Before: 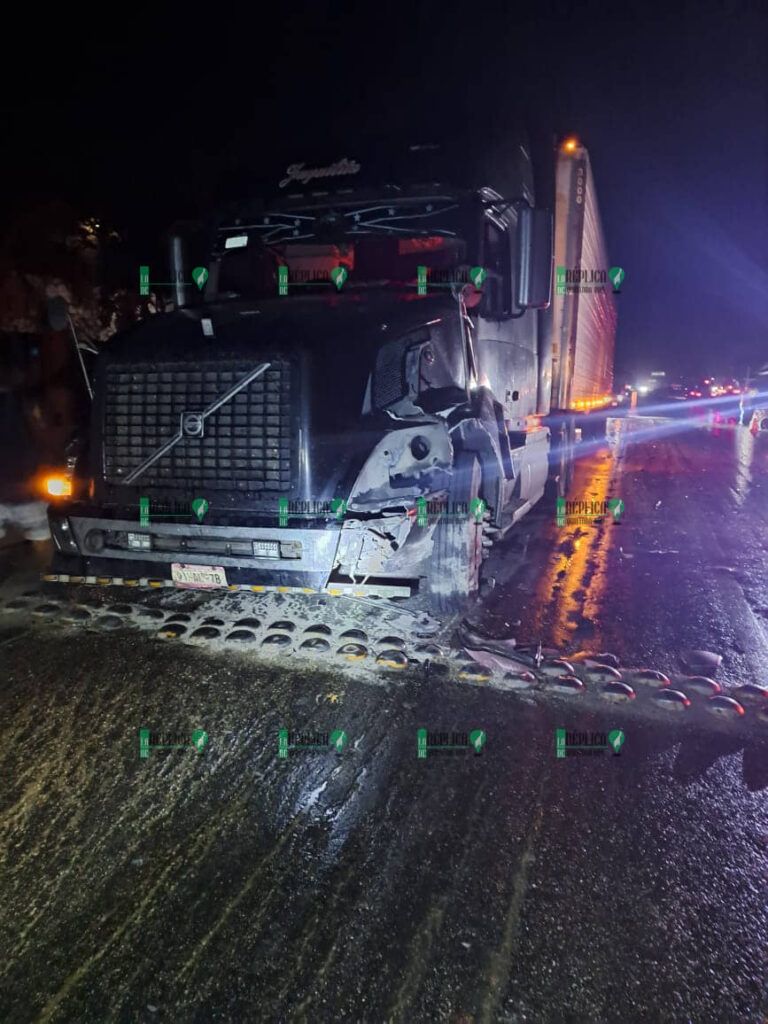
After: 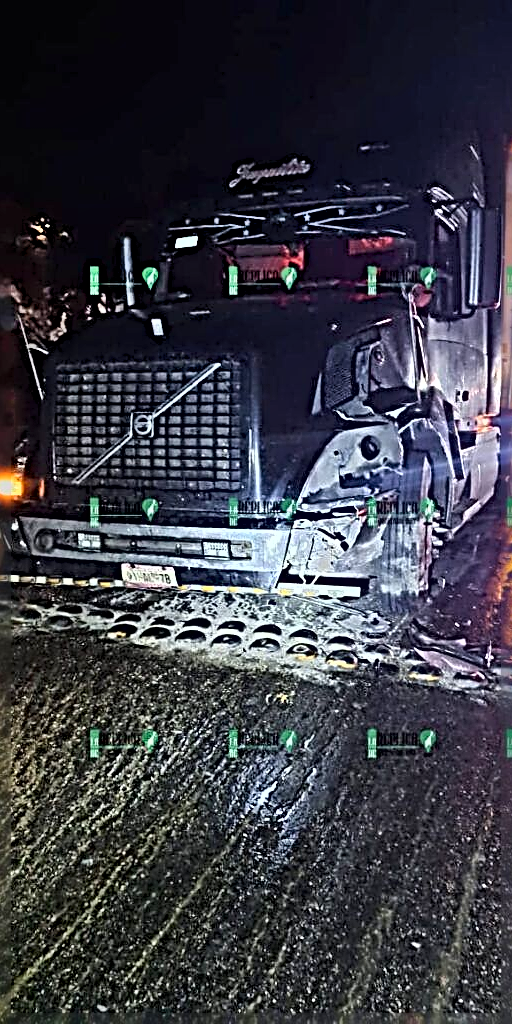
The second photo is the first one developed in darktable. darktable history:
crop and rotate: left 6.617%, right 26.717%
shadows and highlights: low approximation 0.01, soften with gaussian
sharpen: radius 4.001, amount 2
